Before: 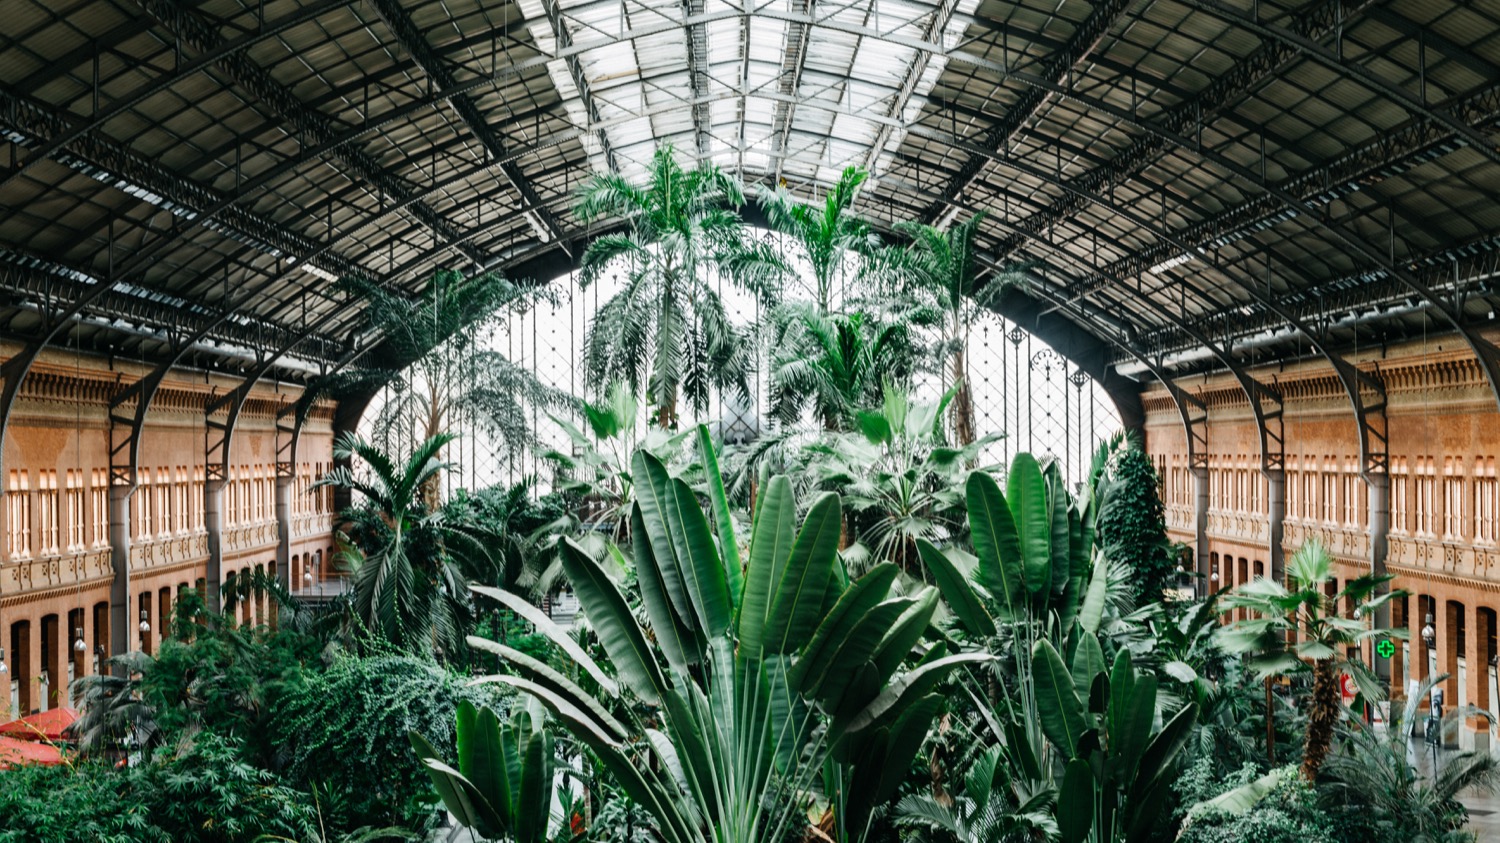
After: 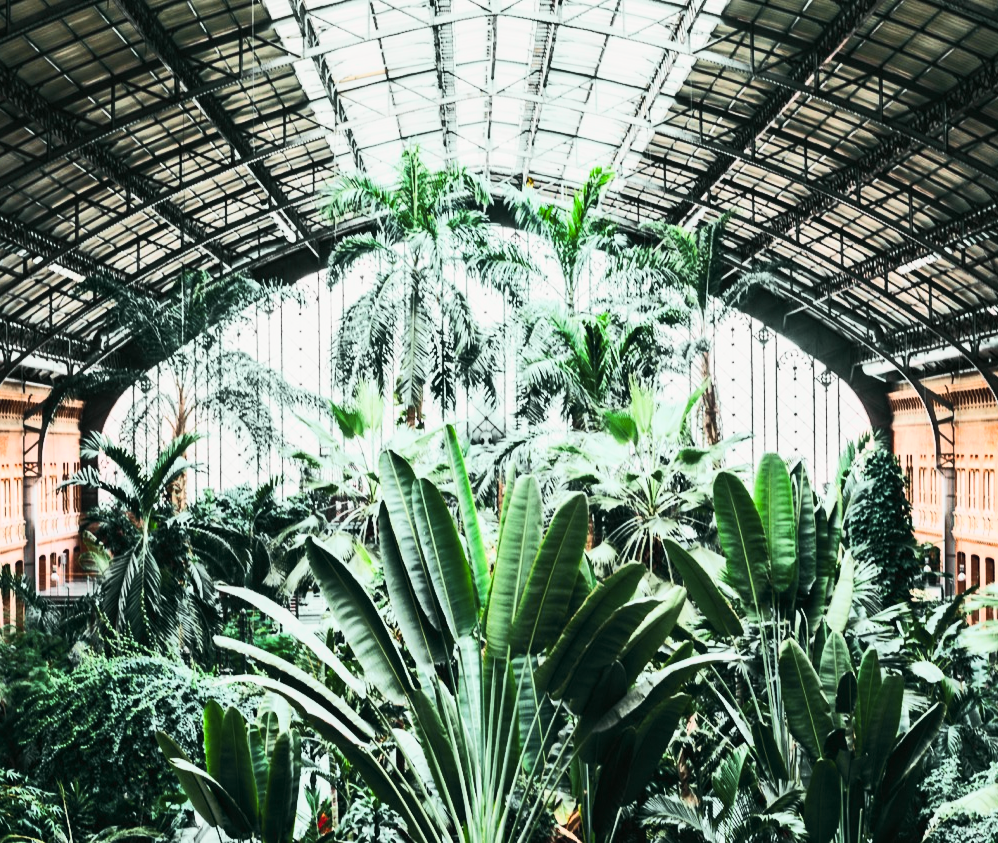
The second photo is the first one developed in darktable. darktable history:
rgb curve: curves: ch0 [(0, 0) (0.284, 0.292) (0.505, 0.644) (1, 1)]; ch1 [(0, 0) (0.284, 0.292) (0.505, 0.644) (1, 1)]; ch2 [(0, 0) (0.284, 0.292) (0.505, 0.644) (1, 1)], compensate middle gray true
crop: left 16.899%, right 16.556%
color balance rgb: shadows fall-off 101%, linear chroma grading › mid-tones 7.63%, perceptual saturation grading › mid-tones 11.68%, mask middle-gray fulcrum 22.45%, global vibrance 10.11%, saturation formula JzAzBz (2021)
local contrast: highlights 100%, shadows 100%, detail 120%, midtone range 0.2
tone curve: curves: ch0 [(0, 0.026) (0.172, 0.194) (0.398, 0.437) (0.469, 0.544) (0.612, 0.741) (0.845, 0.926) (1, 0.968)]; ch1 [(0, 0) (0.437, 0.453) (0.472, 0.467) (0.502, 0.502) (0.531, 0.537) (0.574, 0.583) (0.617, 0.64) (0.699, 0.749) (0.859, 0.919) (1, 1)]; ch2 [(0, 0) (0.33, 0.301) (0.421, 0.443) (0.476, 0.502) (0.511, 0.504) (0.553, 0.55) (0.595, 0.586) (0.664, 0.664) (1, 1)], color space Lab, independent channels, preserve colors none
